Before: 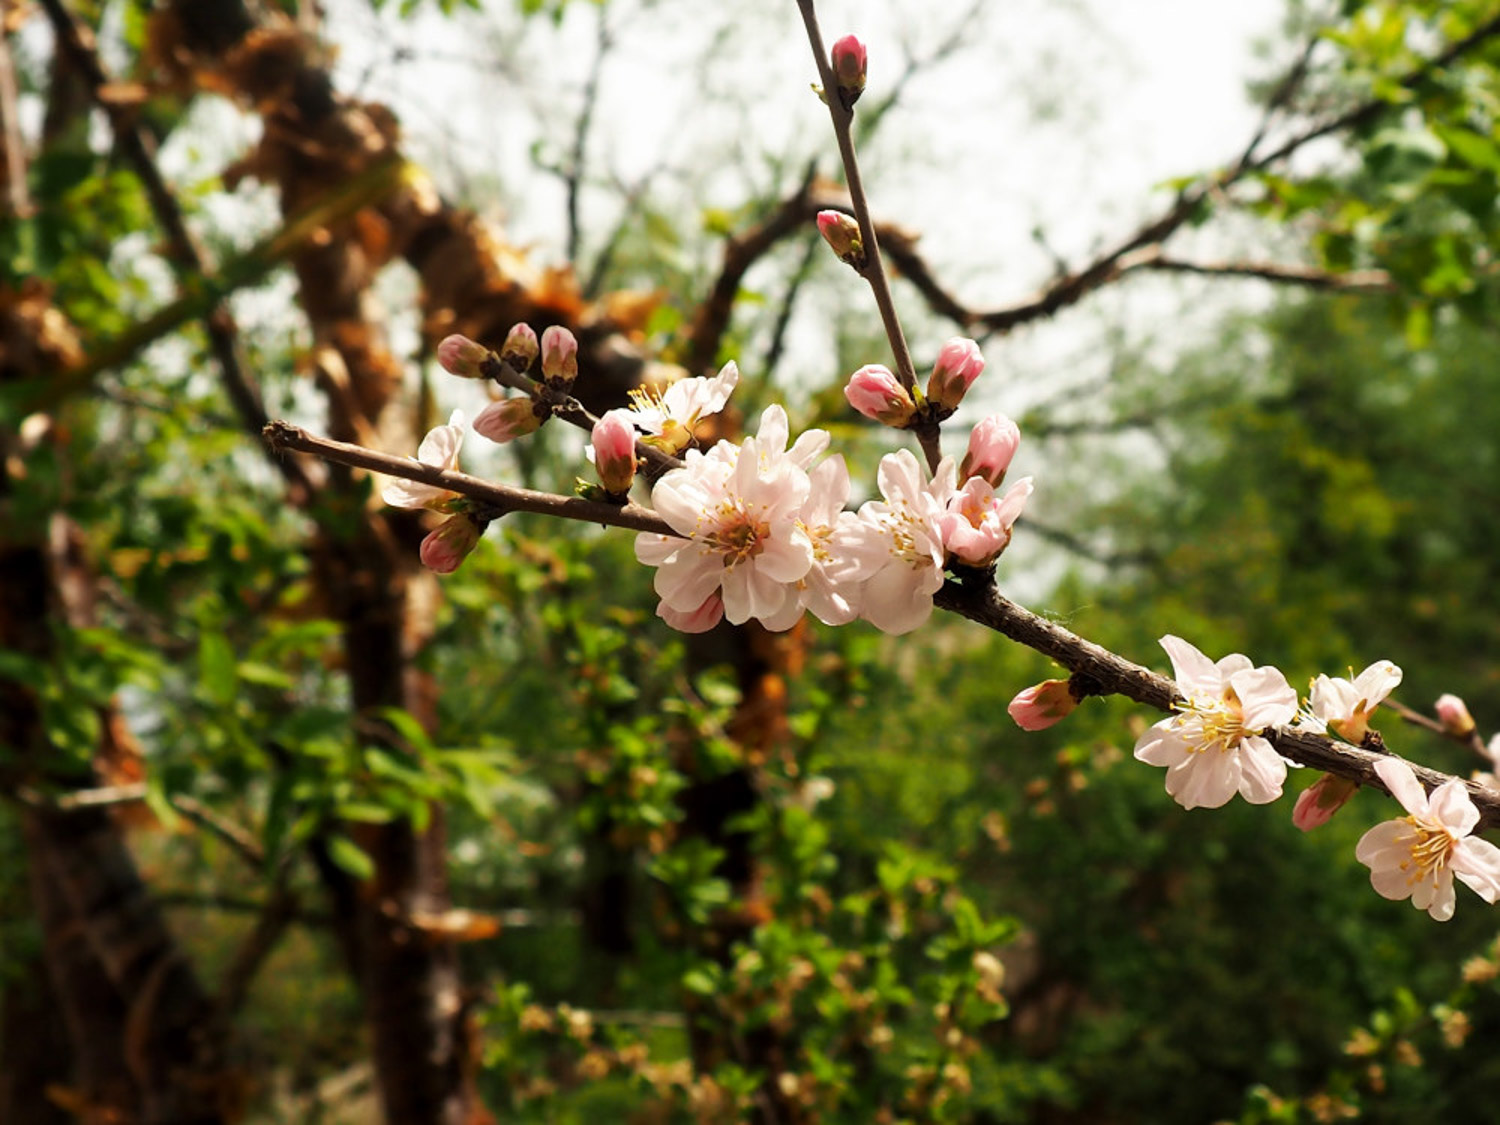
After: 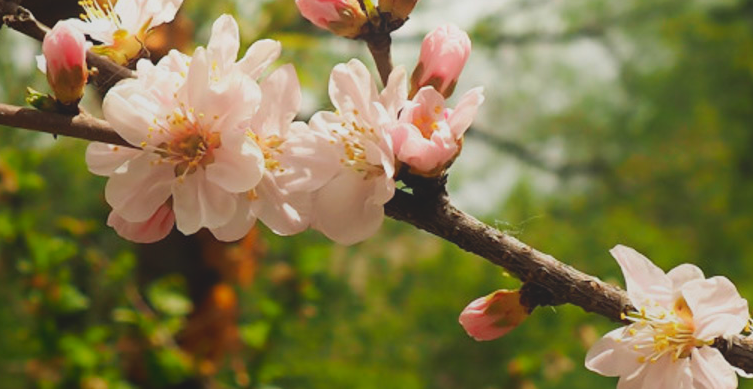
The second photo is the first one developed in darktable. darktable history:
local contrast: detail 69%
crop: left 36.607%, top 34.735%, right 13.146%, bottom 30.611%
